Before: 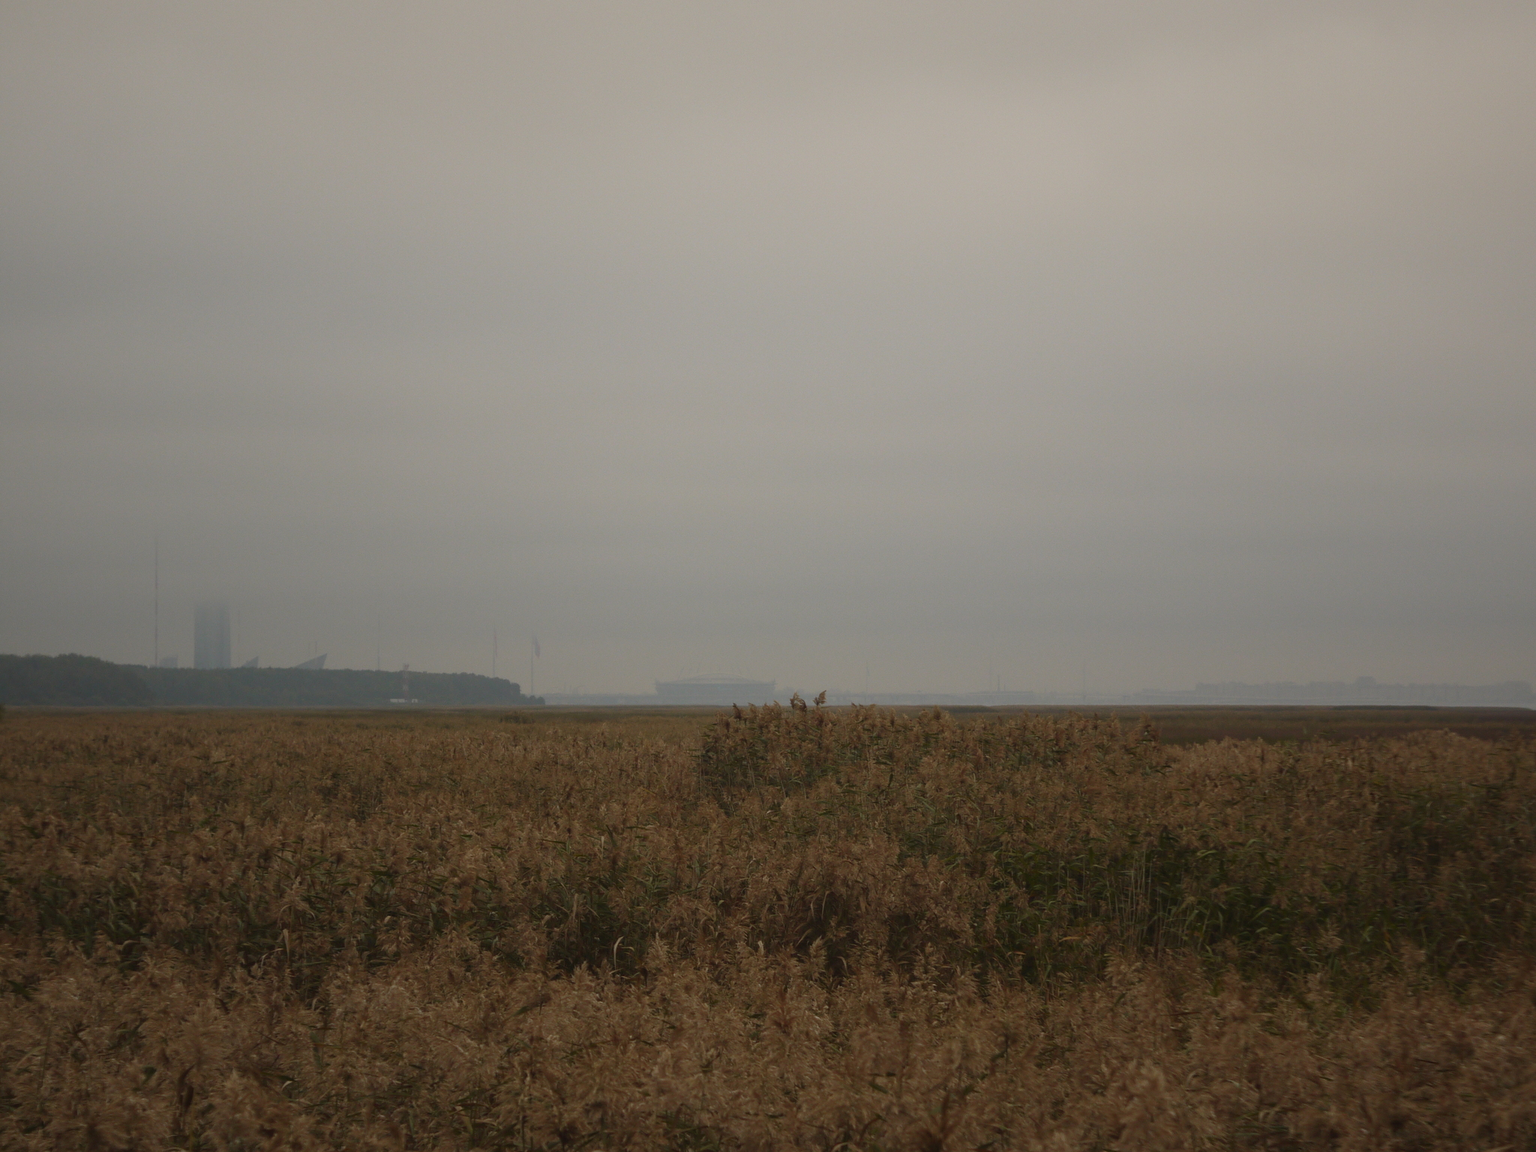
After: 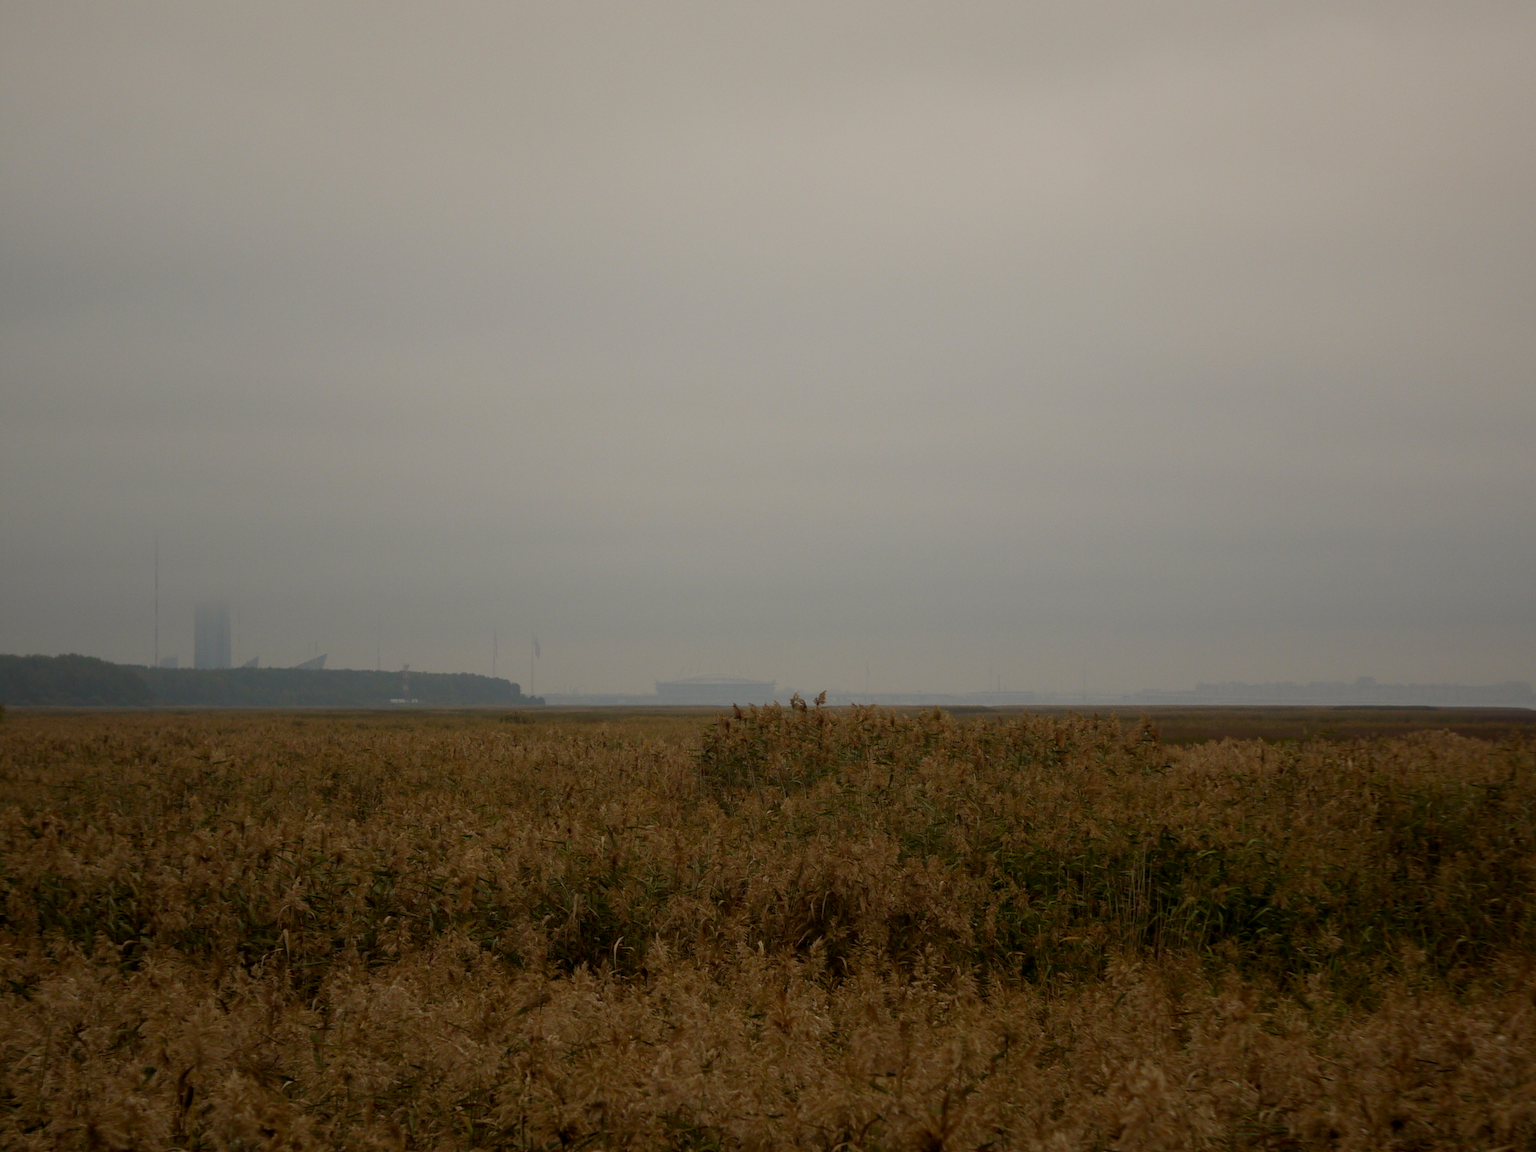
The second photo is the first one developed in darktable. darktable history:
color balance rgb: global offset › luminance -0.863%, perceptual saturation grading › global saturation 13.48%
